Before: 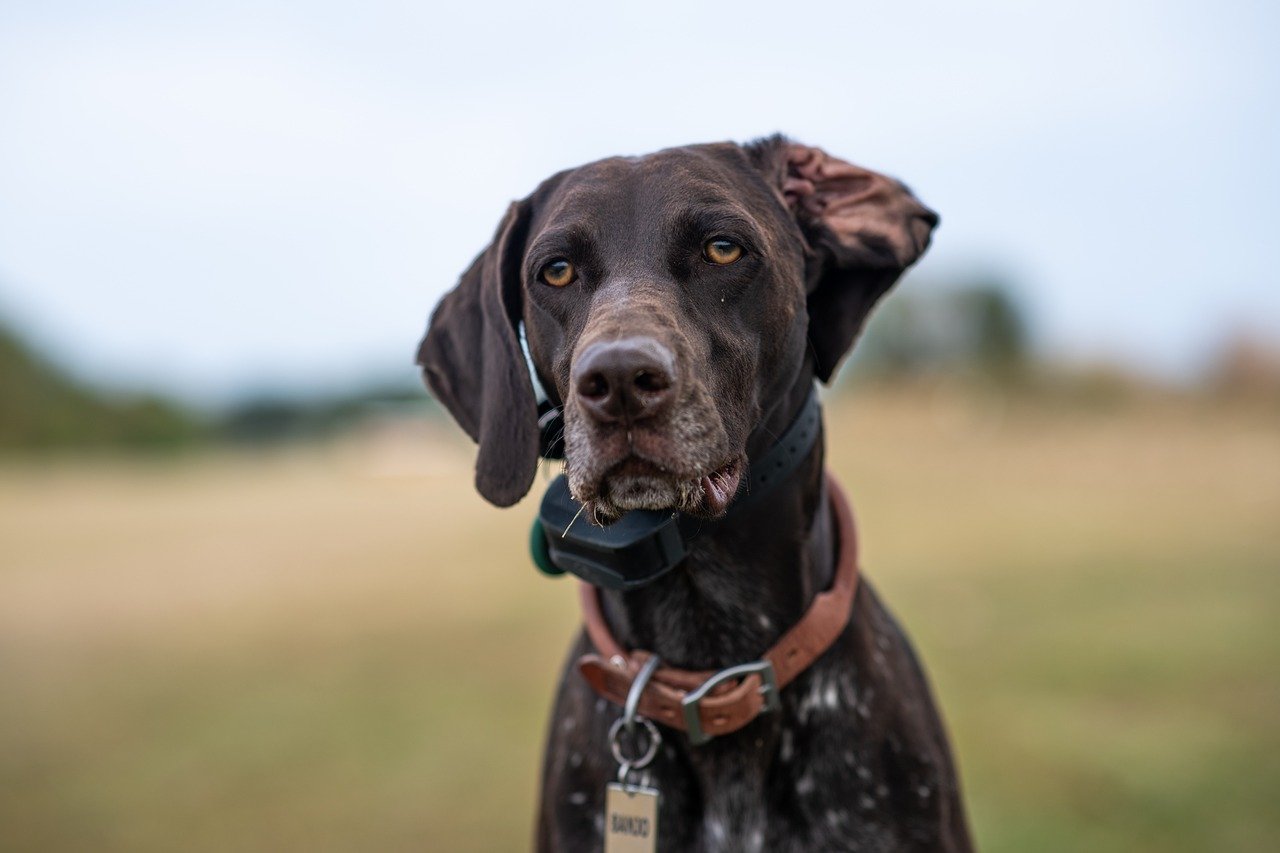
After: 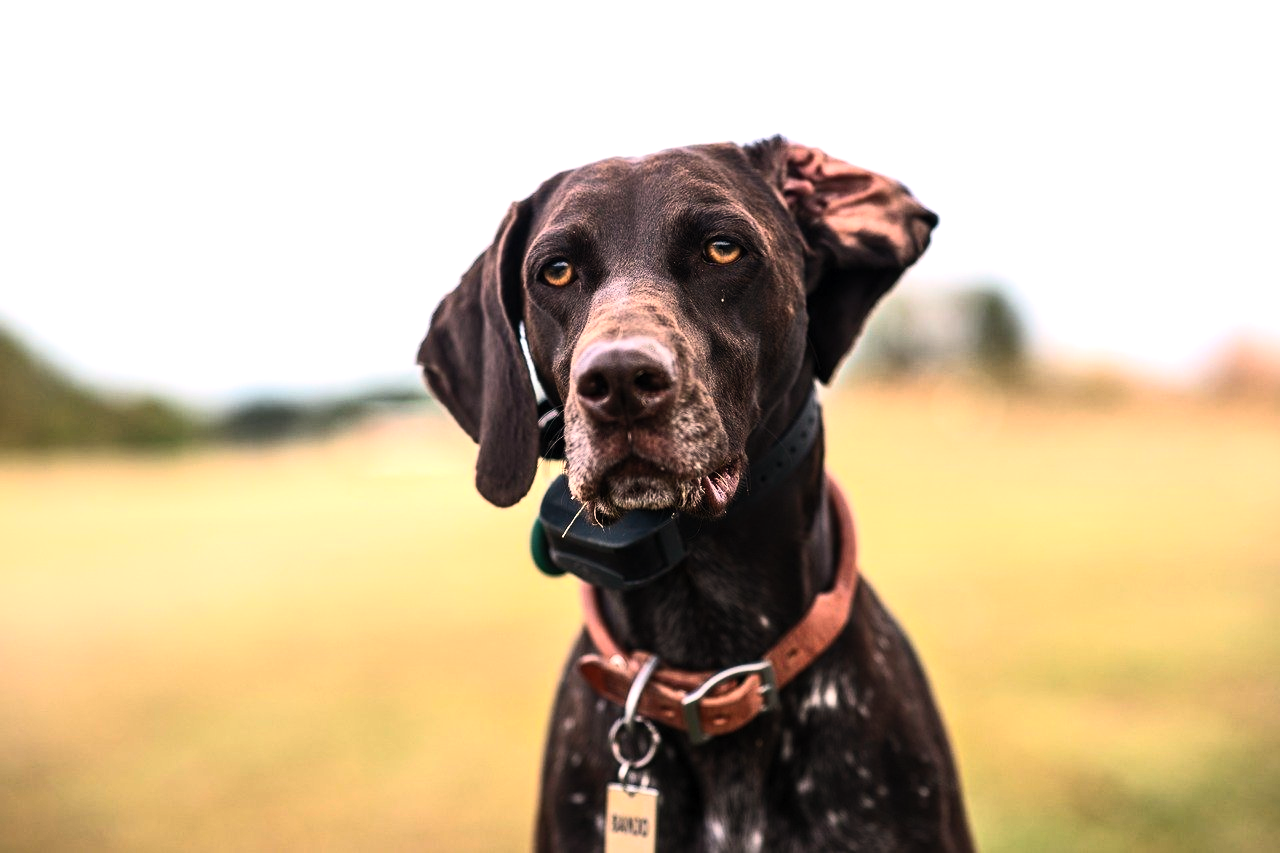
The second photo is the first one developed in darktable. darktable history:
white balance: red 1.127, blue 0.943
tone equalizer: -8 EV -1.08 EV, -7 EV -1.01 EV, -6 EV -0.867 EV, -5 EV -0.578 EV, -3 EV 0.578 EV, -2 EV 0.867 EV, -1 EV 1.01 EV, +0 EV 1.08 EV, edges refinement/feathering 500, mask exposure compensation -1.57 EV, preserve details no
contrast brightness saturation: contrast 0.2, brightness 0.16, saturation 0.22
